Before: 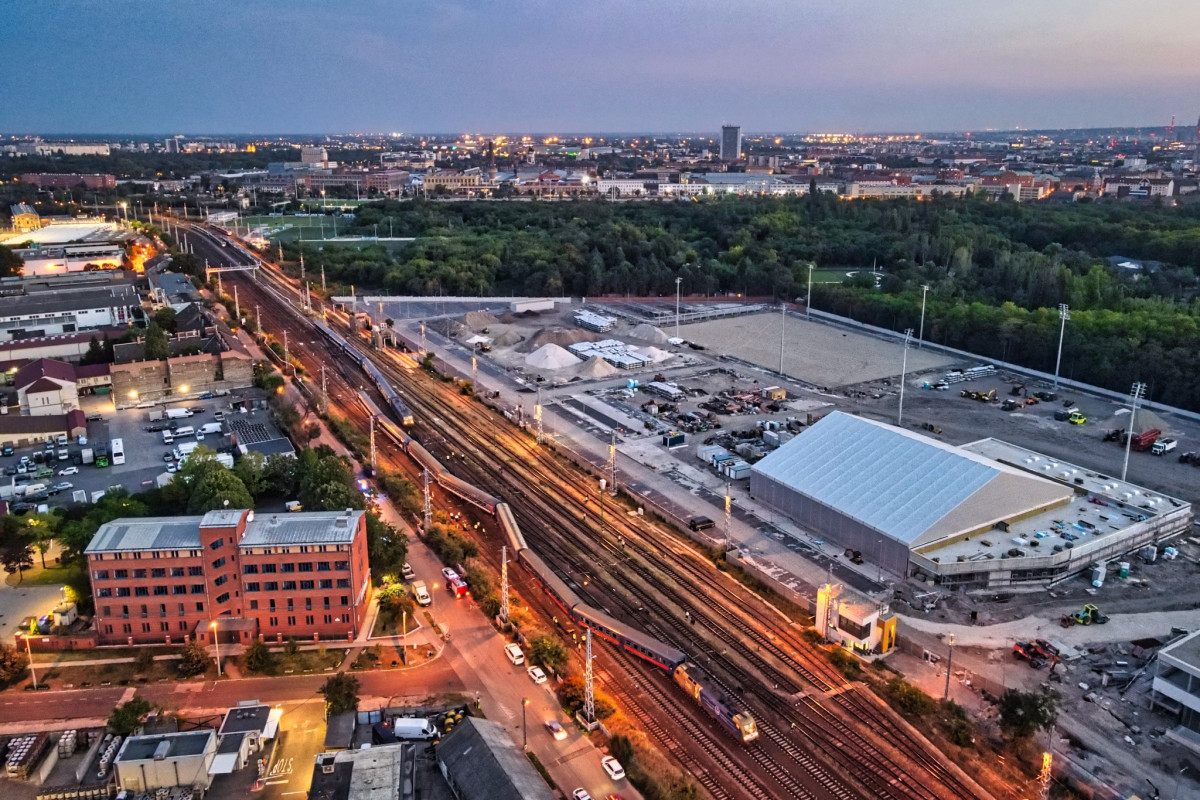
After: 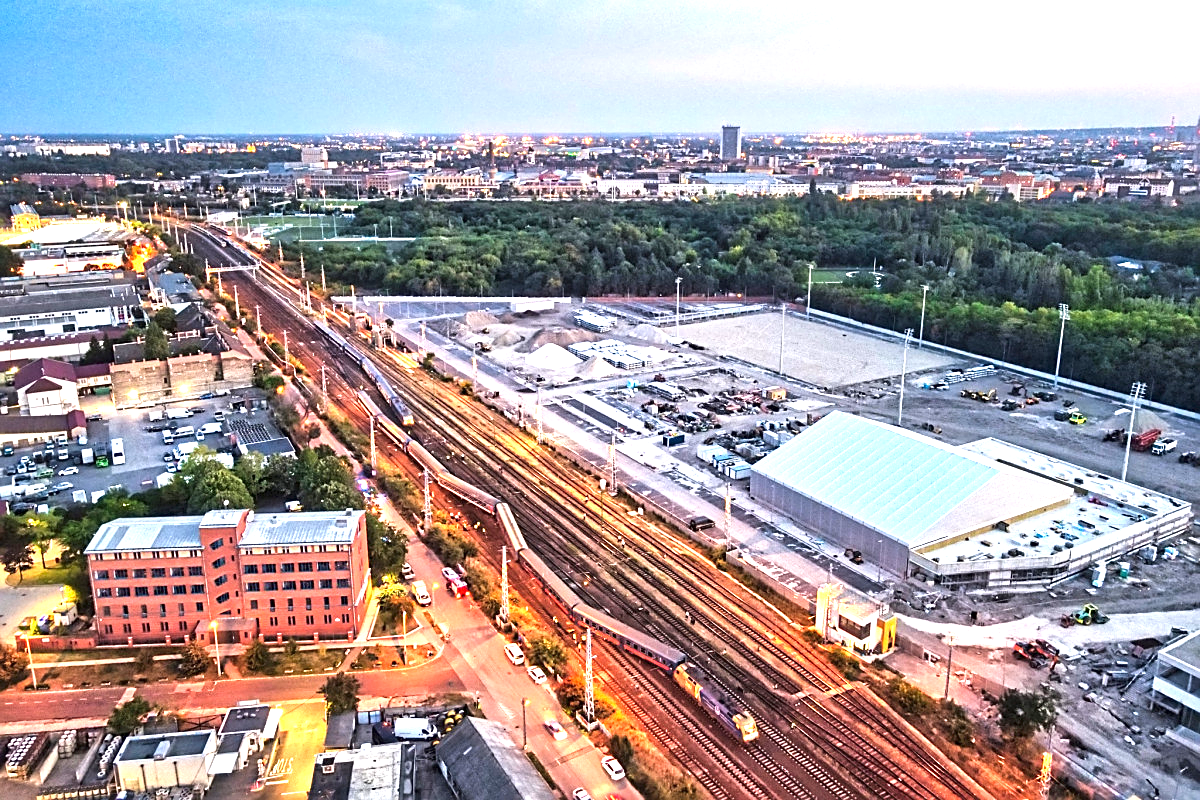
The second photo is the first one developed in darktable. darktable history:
exposure: black level correction 0, exposure 1.501 EV, compensate exposure bias true, compensate highlight preservation false
contrast brightness saturation: contrast 0.078, saturation 0.017
sharpen: on, module defaults
